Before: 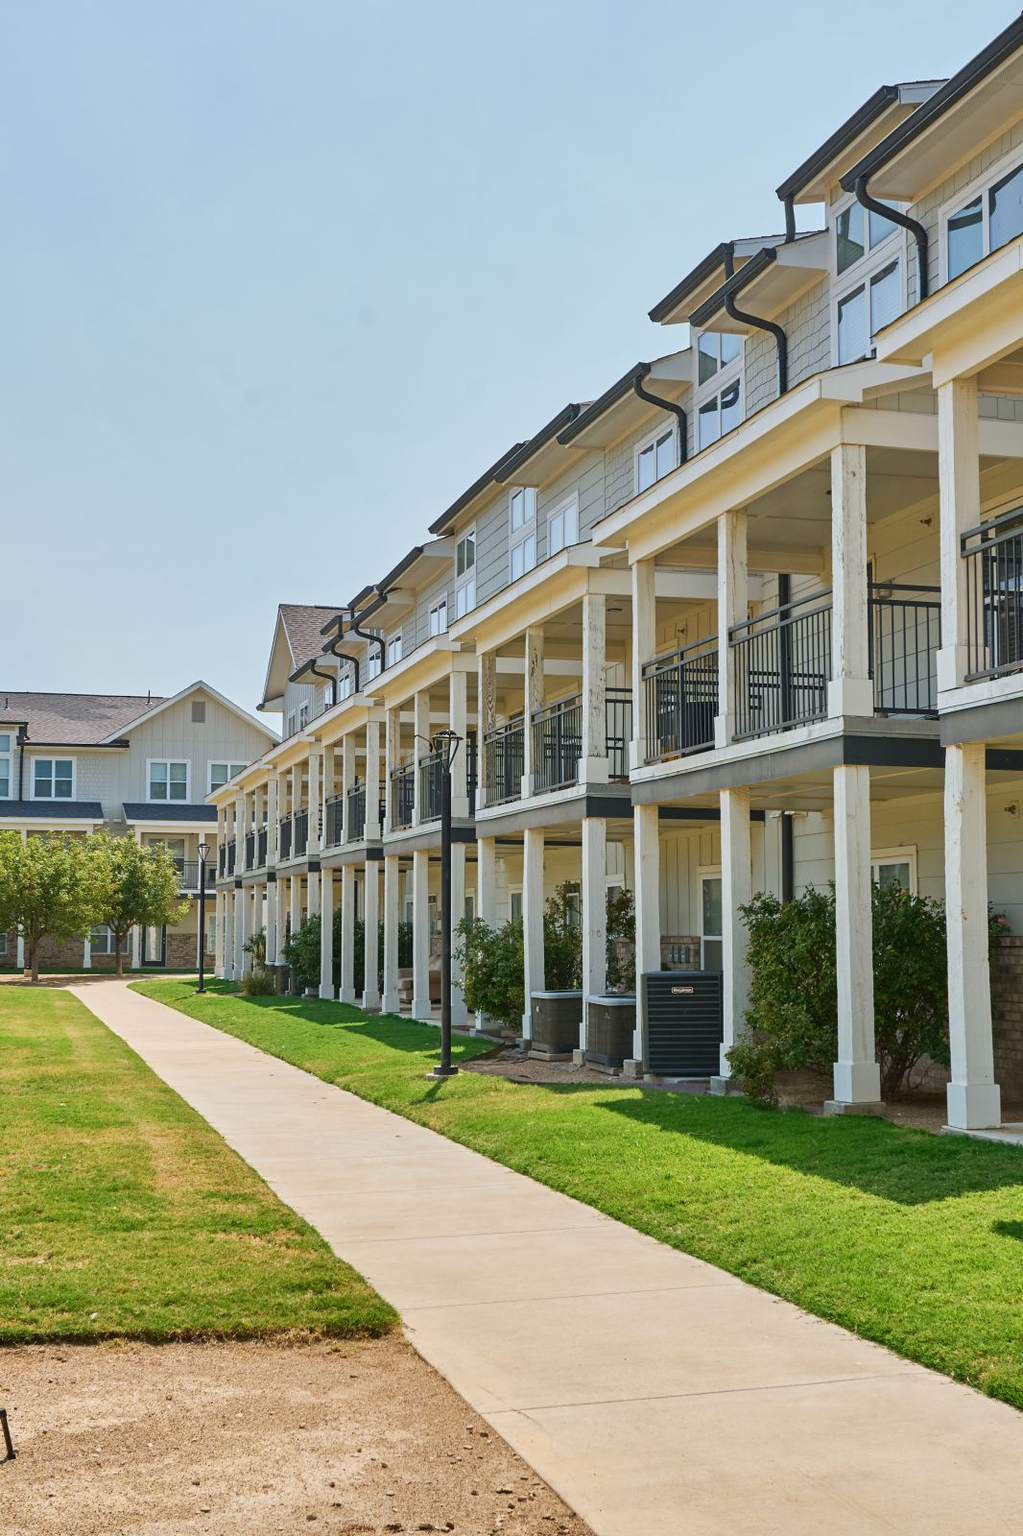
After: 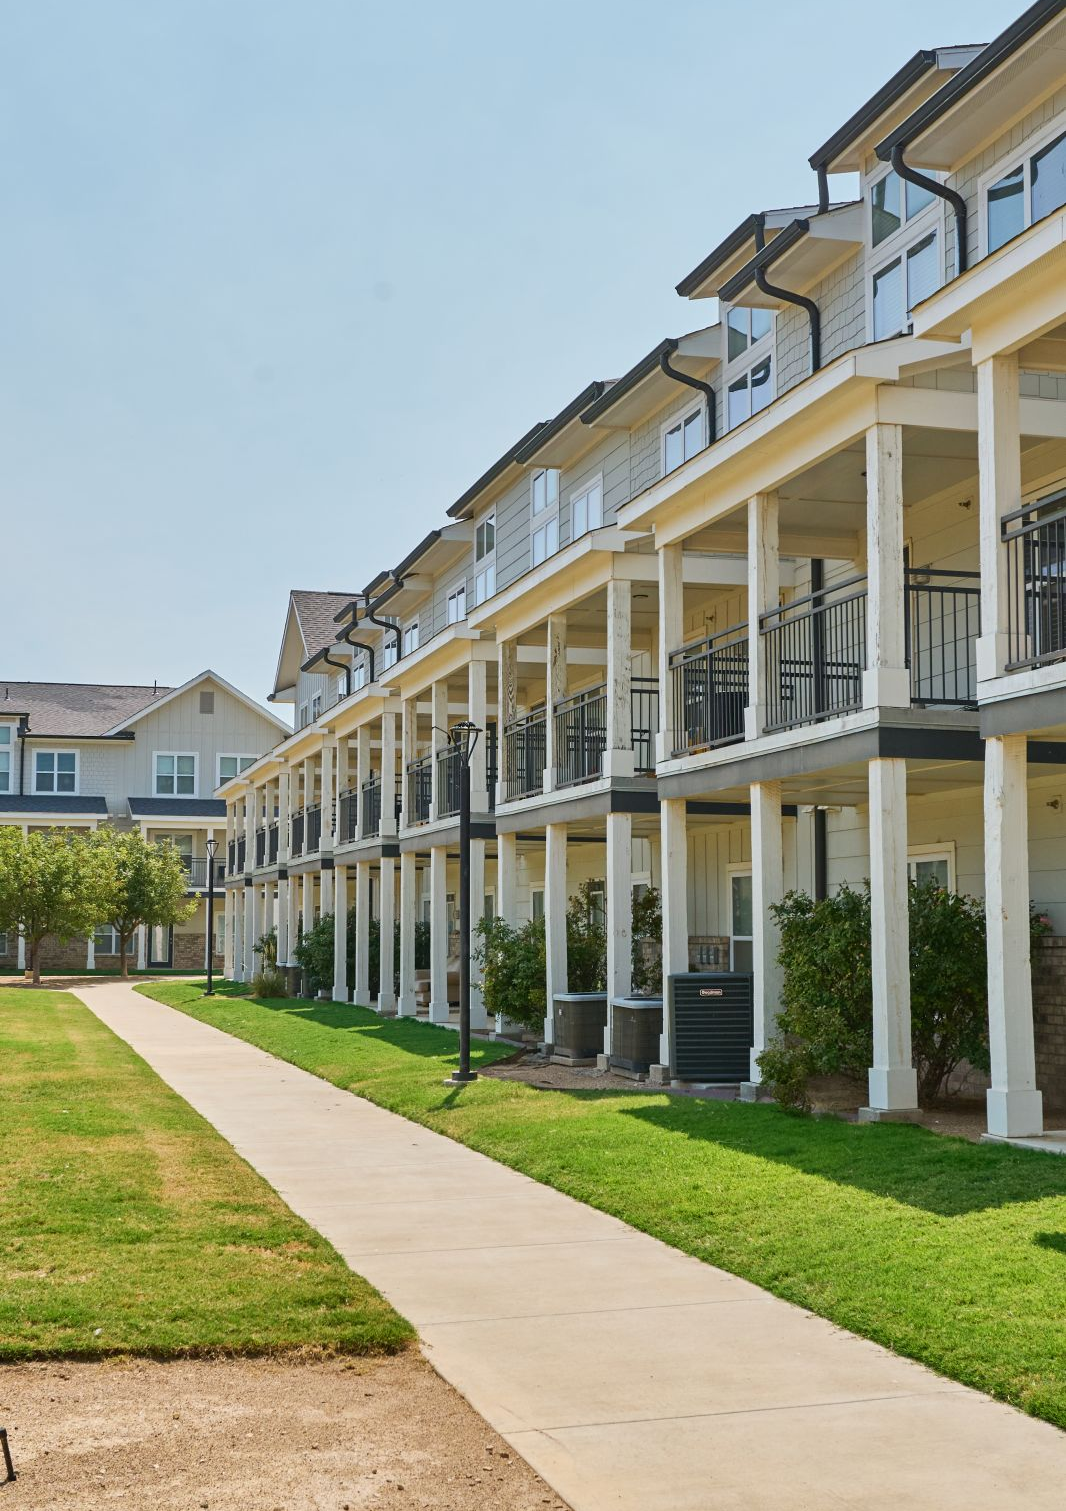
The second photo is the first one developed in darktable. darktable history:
crop and rotate: top 2.523%, bottom 3.013%
